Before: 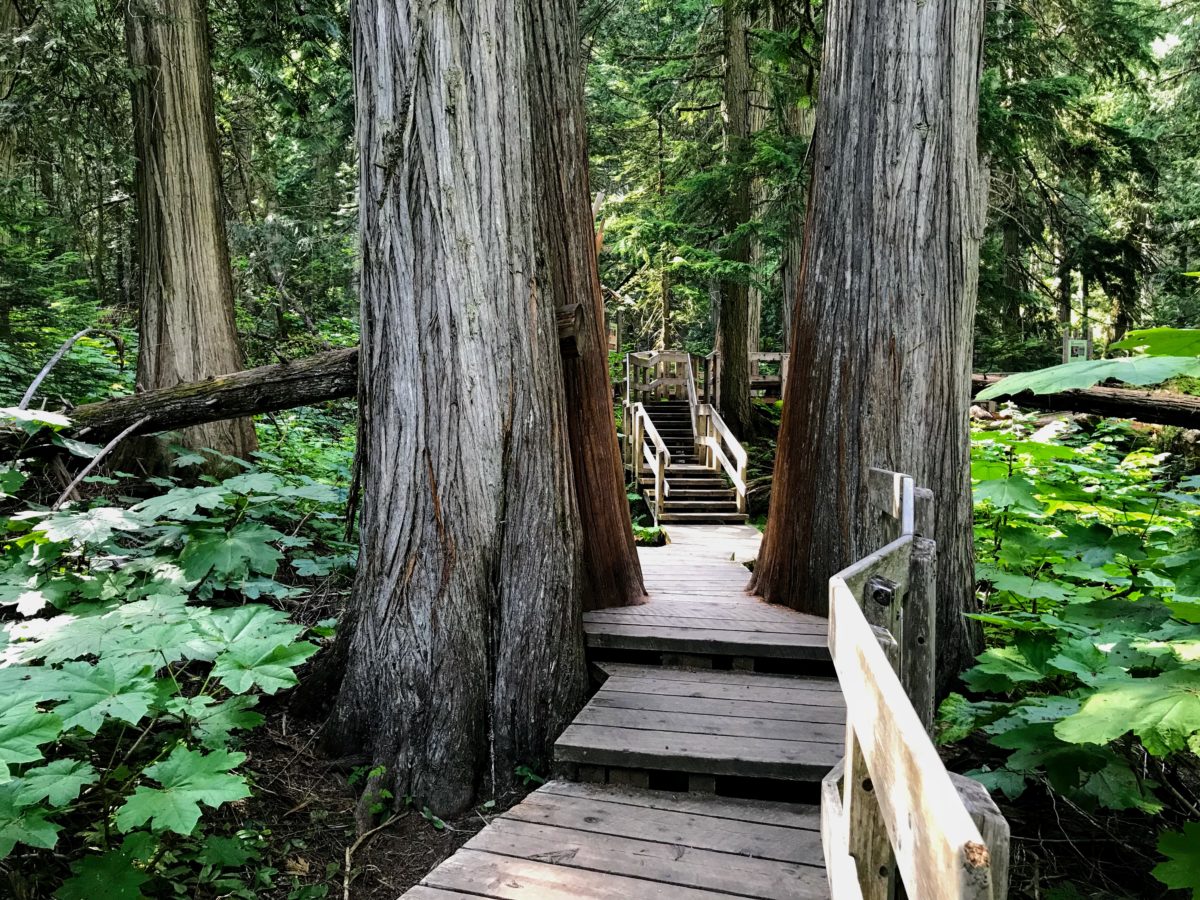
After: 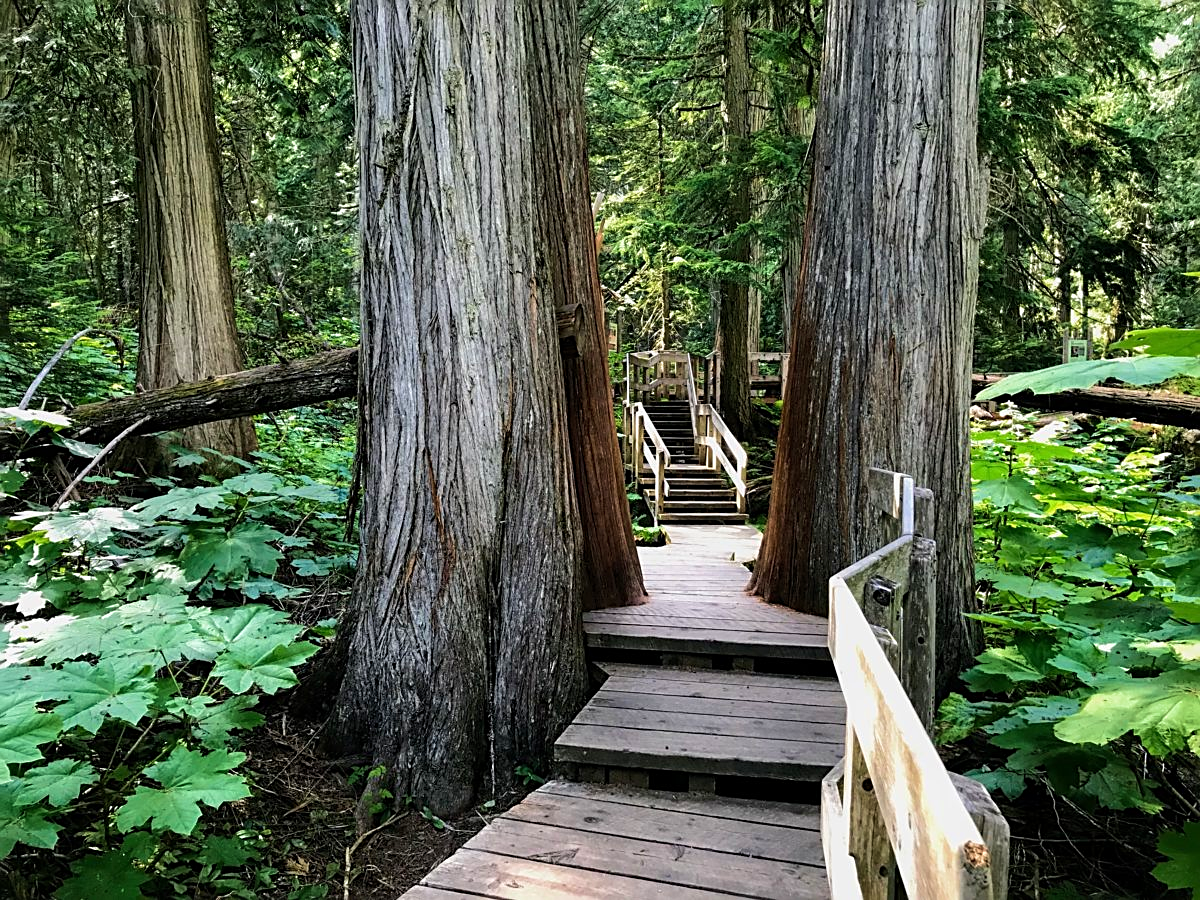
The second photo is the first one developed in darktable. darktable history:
sharpen: on, module defaults
velvia: strength 27.25%
